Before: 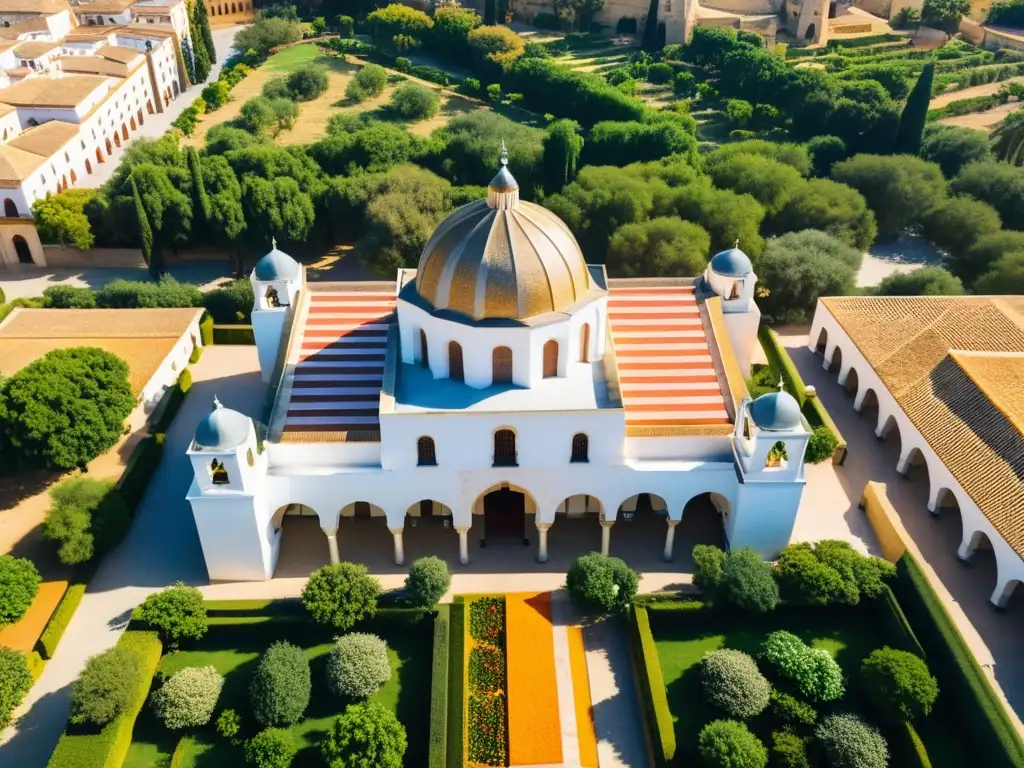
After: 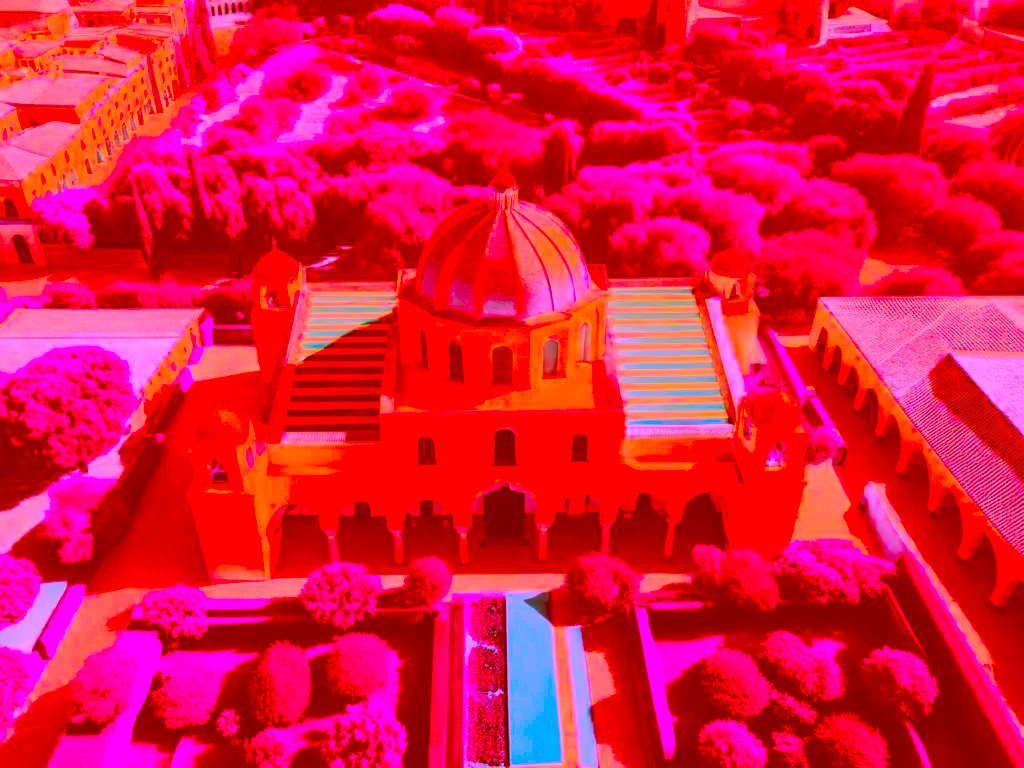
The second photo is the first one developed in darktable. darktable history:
color correction: highlights a* -39.43, highlights b* -39.99, shadows a* -39.9, shadows b* -39.5, saturation -2.98
